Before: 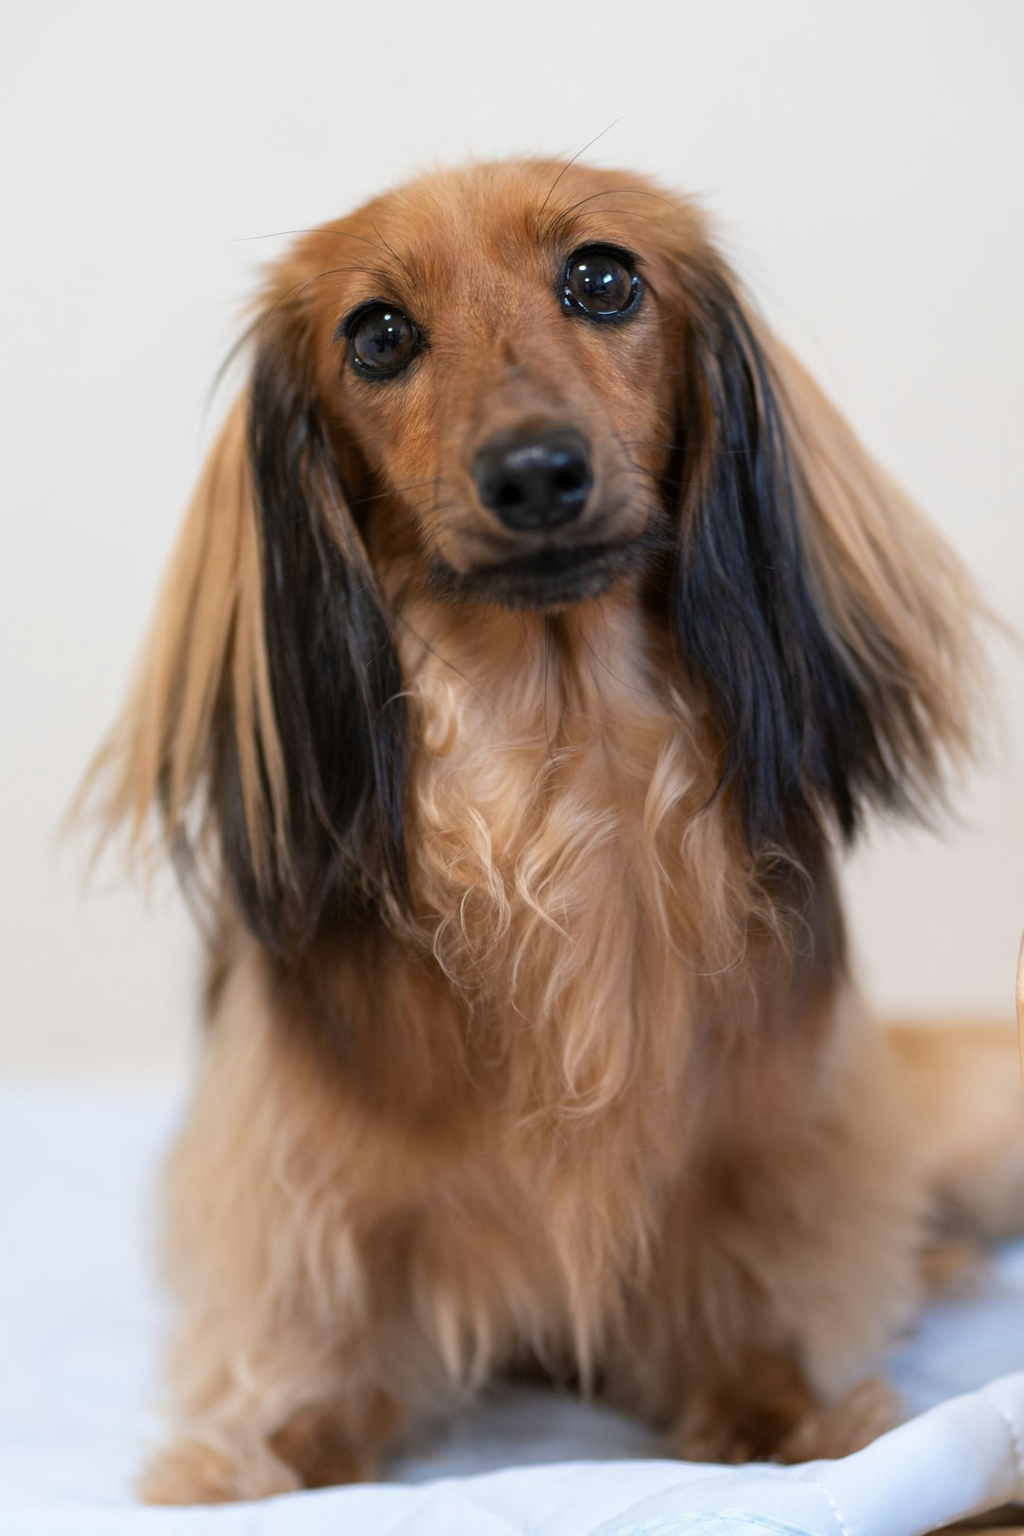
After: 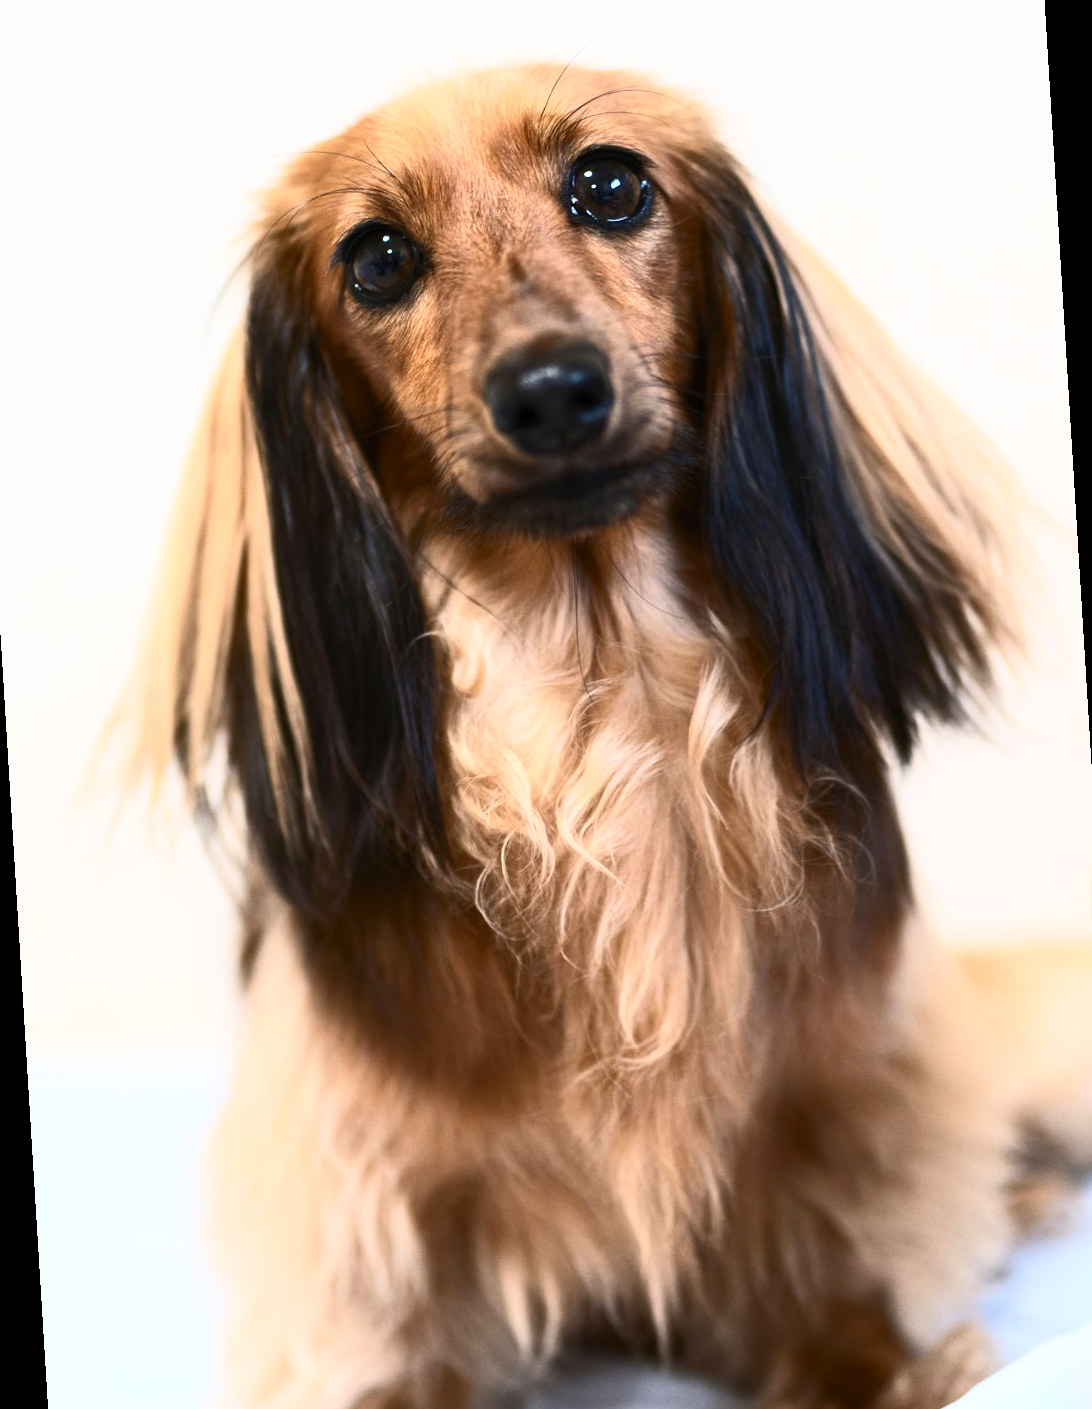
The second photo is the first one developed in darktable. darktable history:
contrast brightness saturation: contrast 0.62, brightness 0.34, saturation 0.14
rotate and perspective: rotation -3.52°, crop left 0.036, crop right 0.964, crop top 0.081, crop bottom 0.919
